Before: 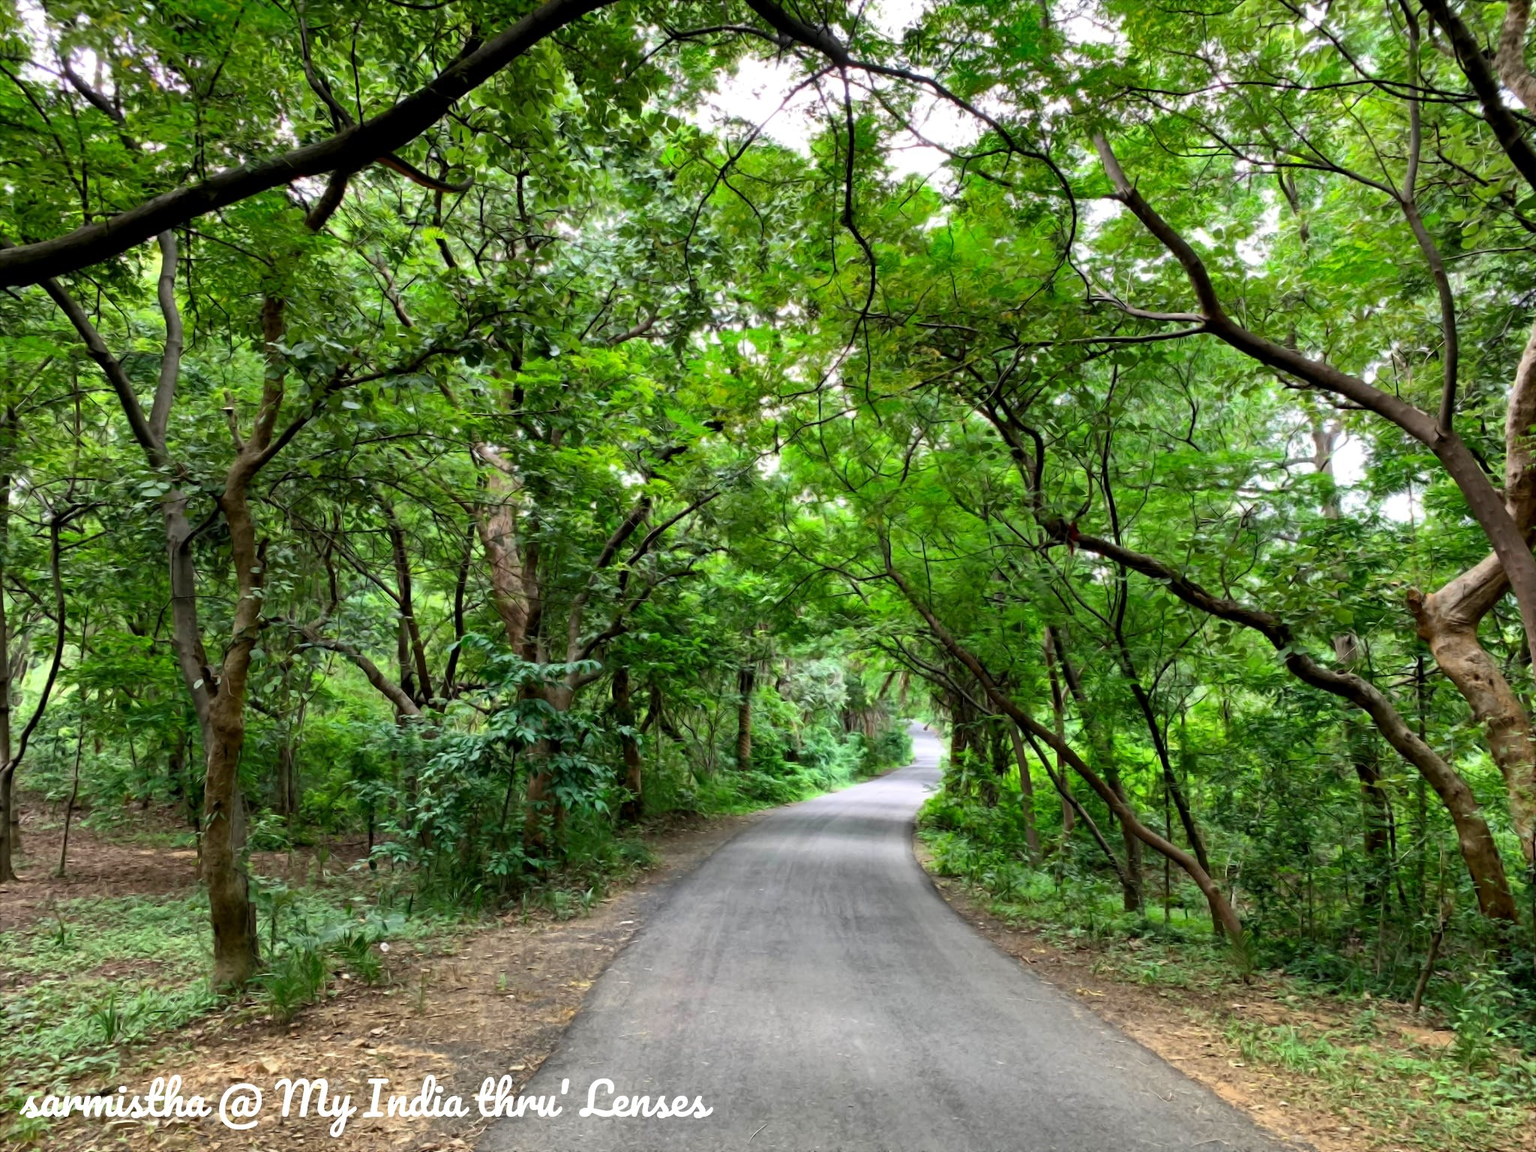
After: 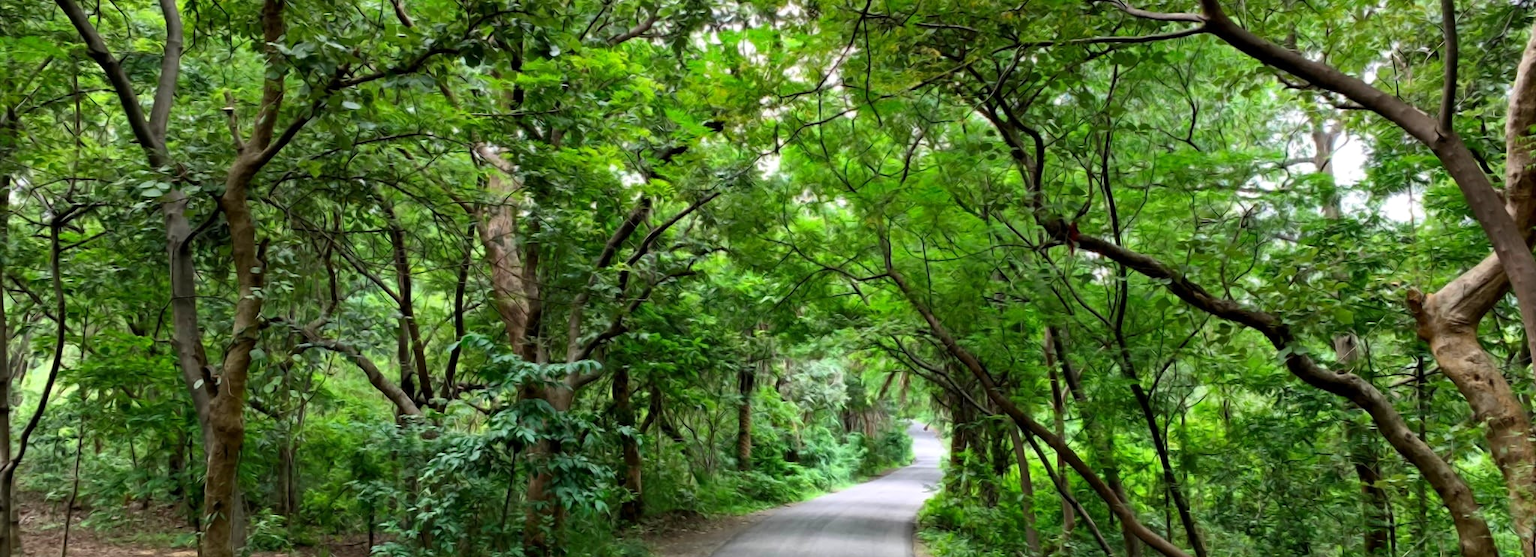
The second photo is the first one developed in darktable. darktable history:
tone equalizer: on, module defaults
crop and rotate: top 26.056%, bottom 25.543%
